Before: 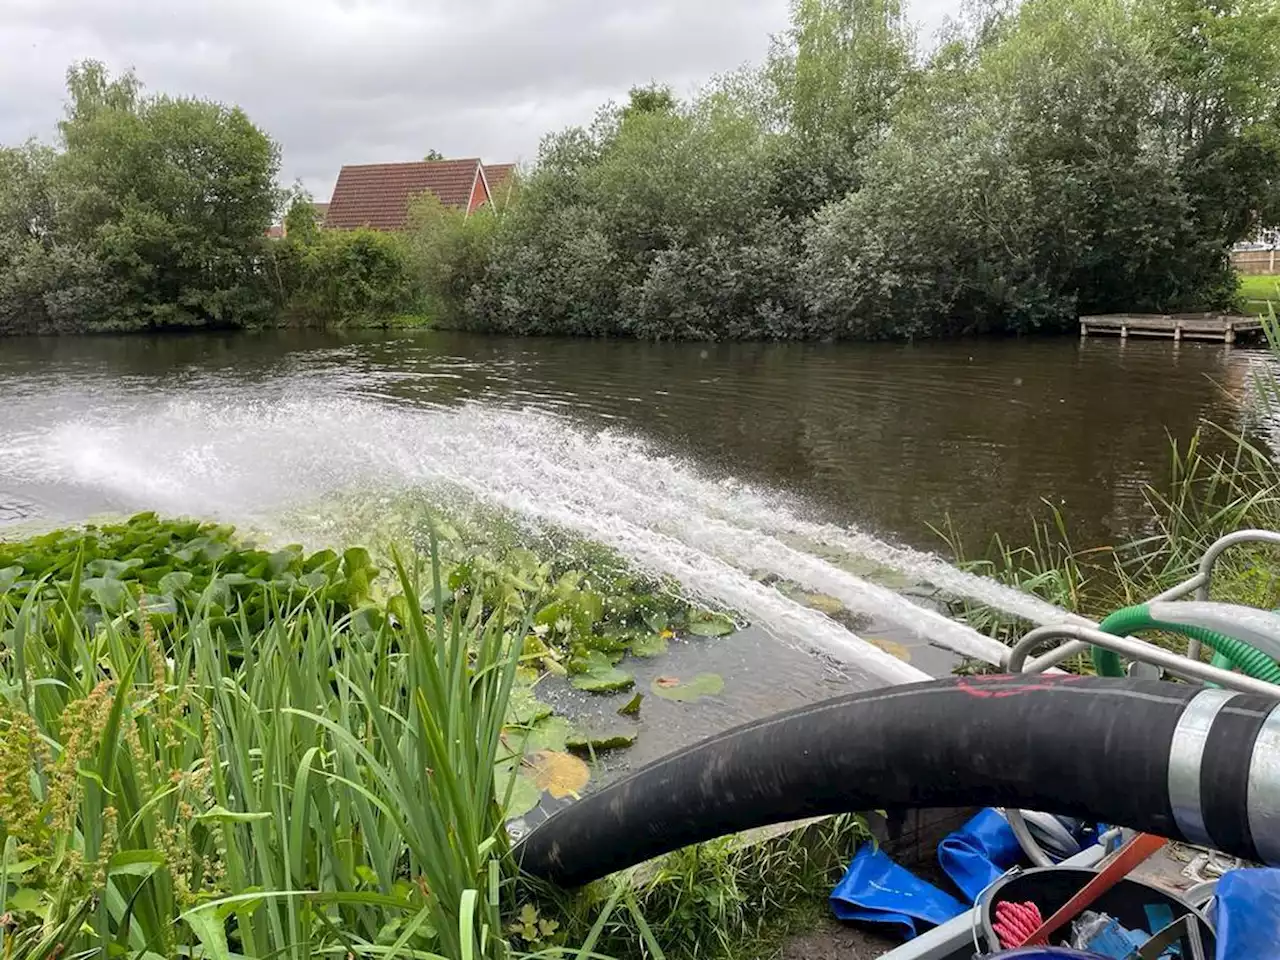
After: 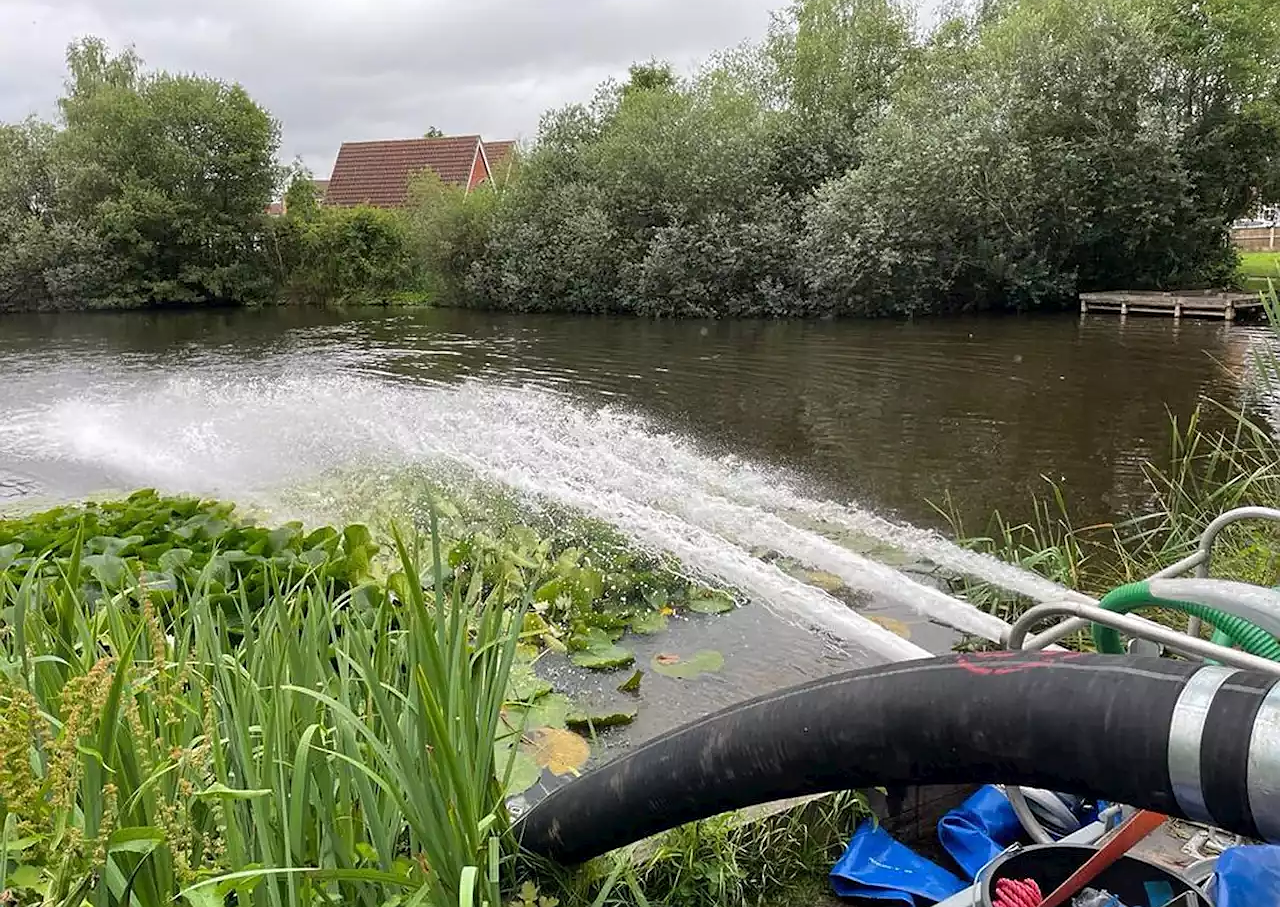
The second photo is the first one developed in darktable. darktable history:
sharpen: radius 0.969, amount 0.604
crop and rotate: top 2.479%, bottom 3.018%
